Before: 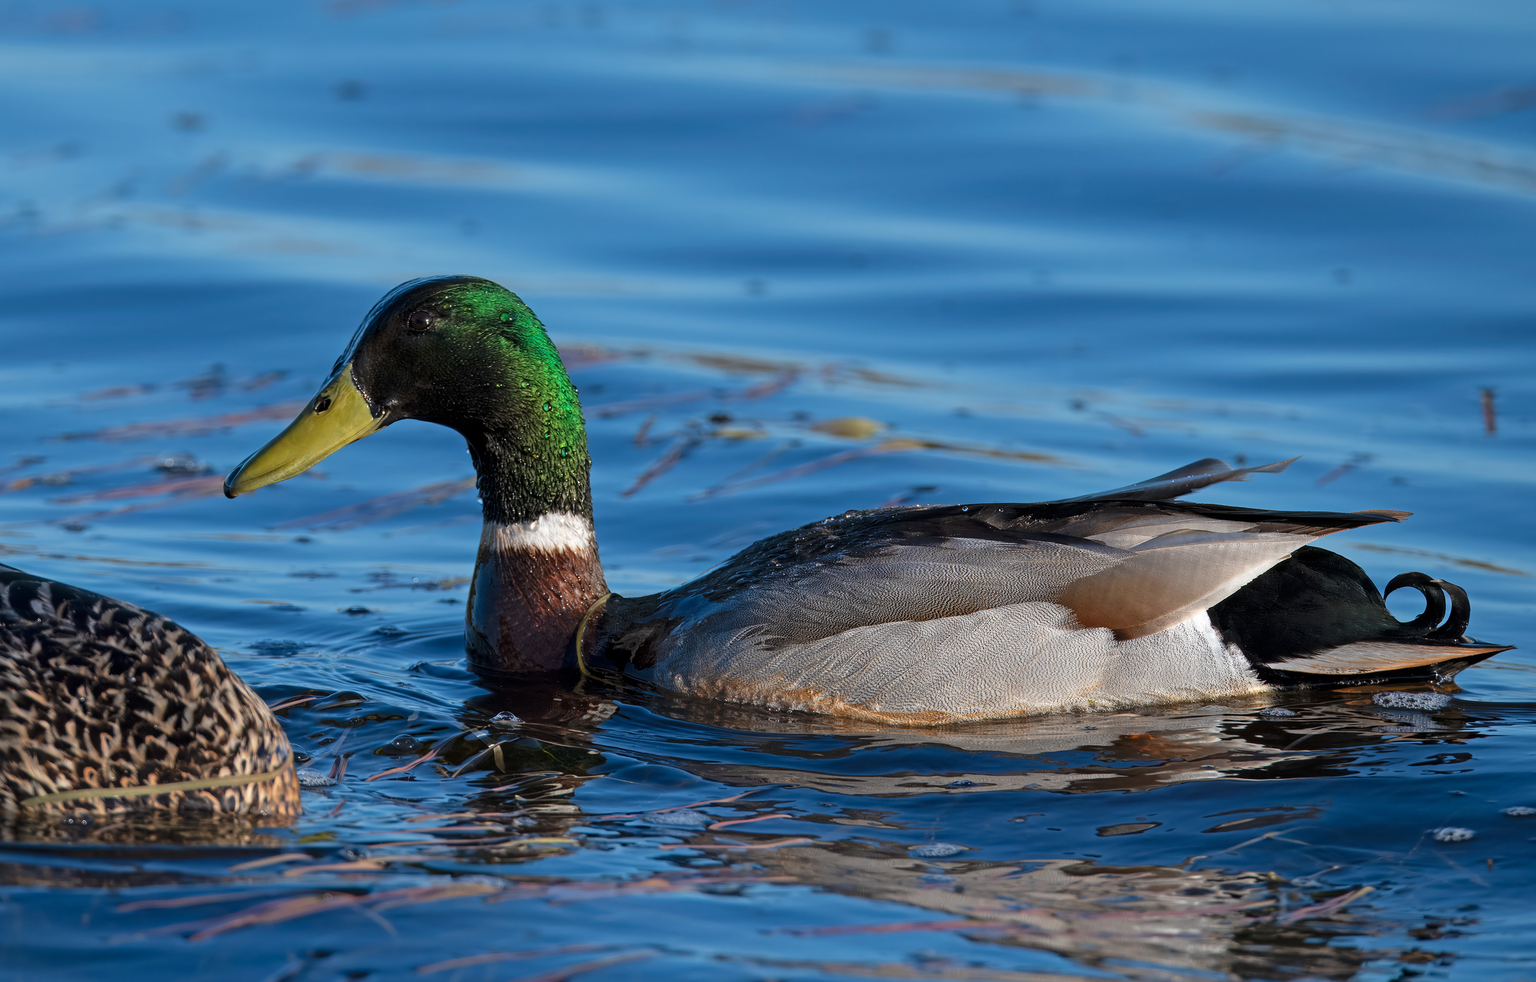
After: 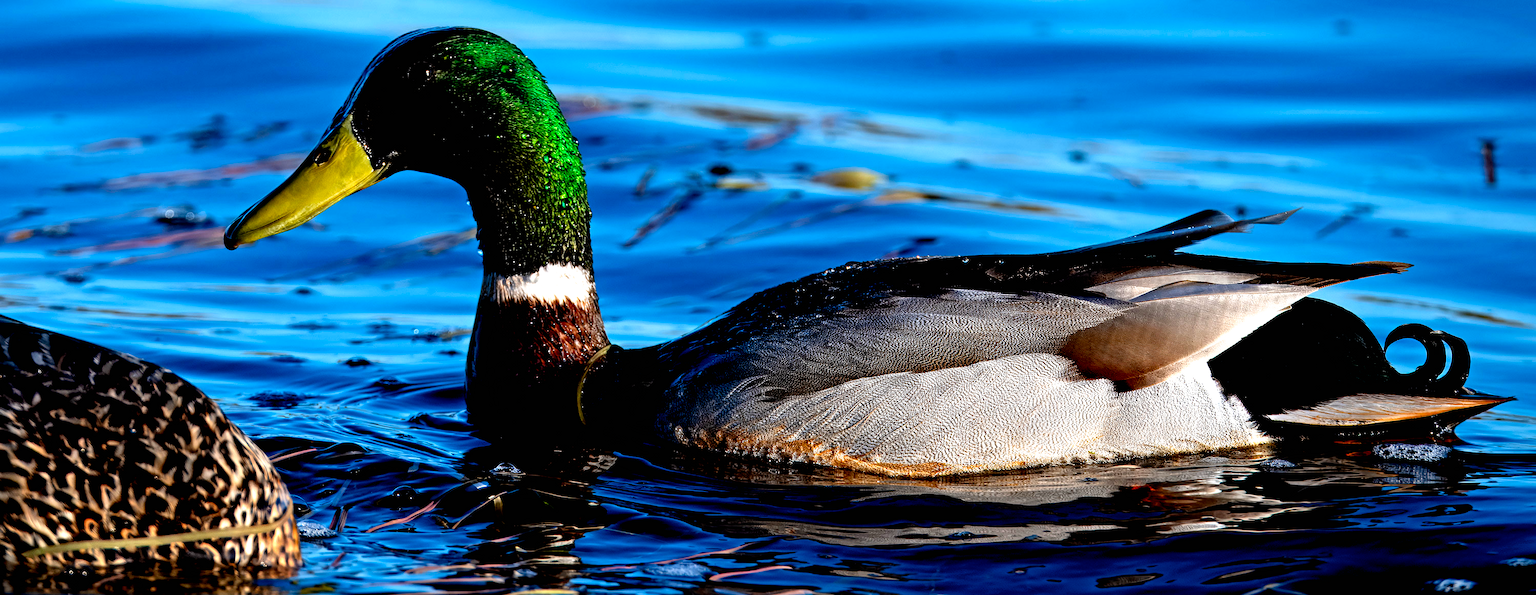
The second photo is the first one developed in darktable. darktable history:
crop and rotate: top 25.357%, bottom 13.942%
filmic rgb: black relative exposure -8.2 EV, white relative exposure 2.2 EV, threshold 3 EV, hardness 7.11, latitude 85.74%, contrast 1.696, highlights saturation mix -4%, shadows ↔ highlights balance -2.69%, preserve chrominance no, color science v5 (2021), contrast in shadows safe, contrast in highlights safe, enable highlight reconstruction true
exposure: black level correction 0.031, exposure 0.304 EV, compensate highlight preservation false
